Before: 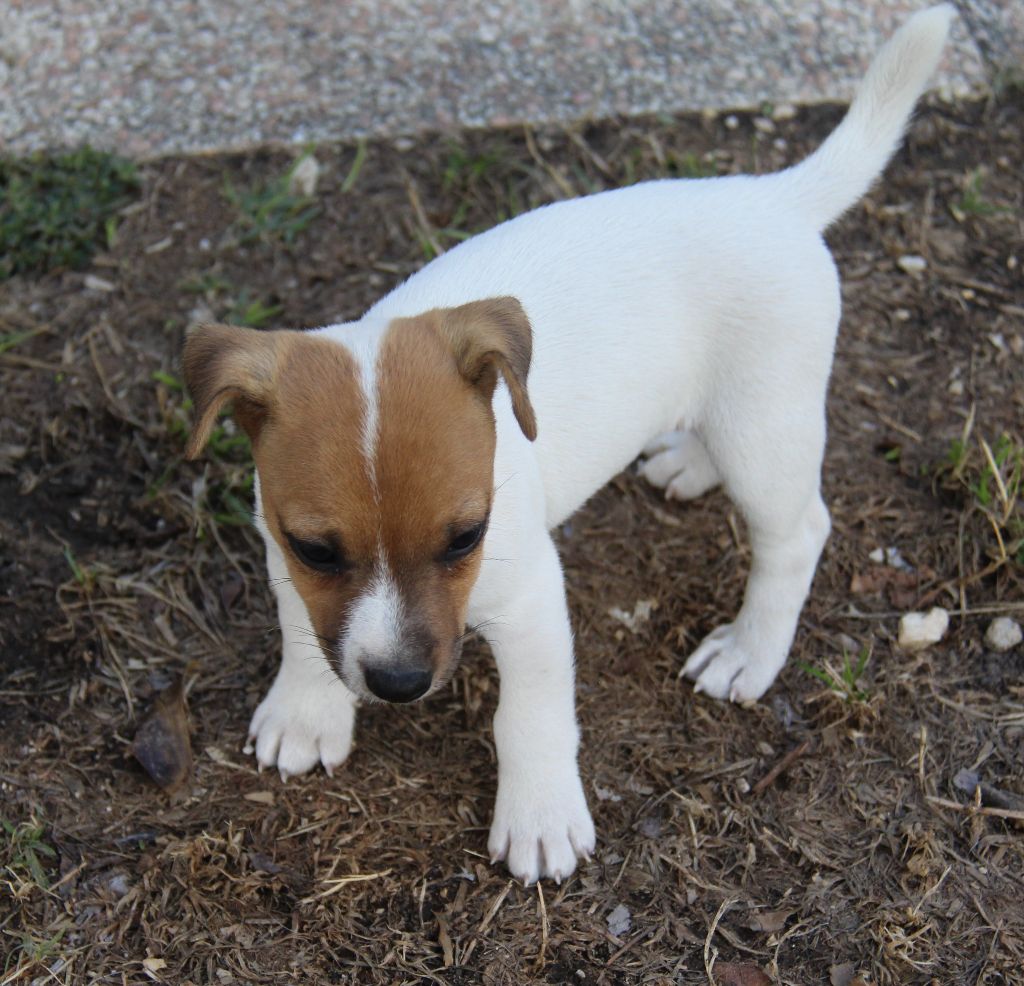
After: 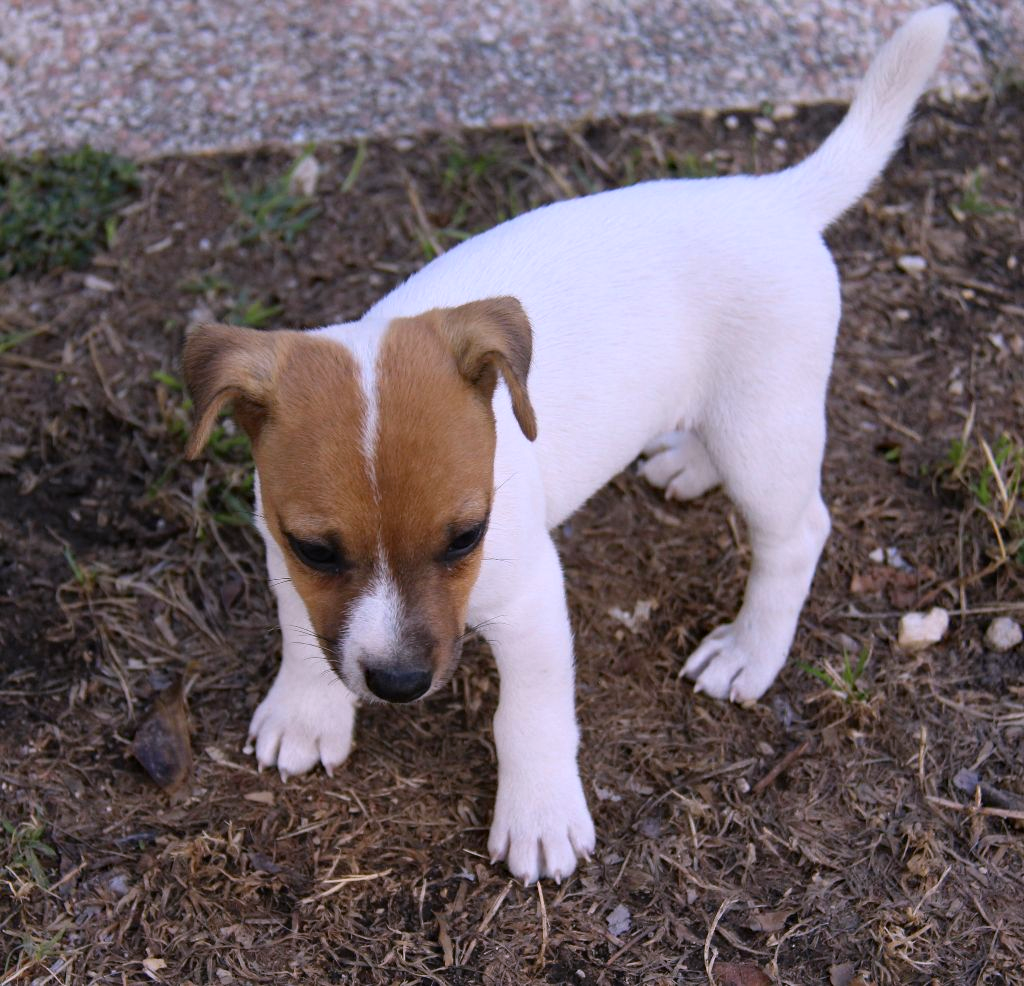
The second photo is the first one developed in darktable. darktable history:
white balance: red 1.066, blue 1.119
exposure: compensate highlight preservation false
haze removal: compatibility mode true, adaptive false
